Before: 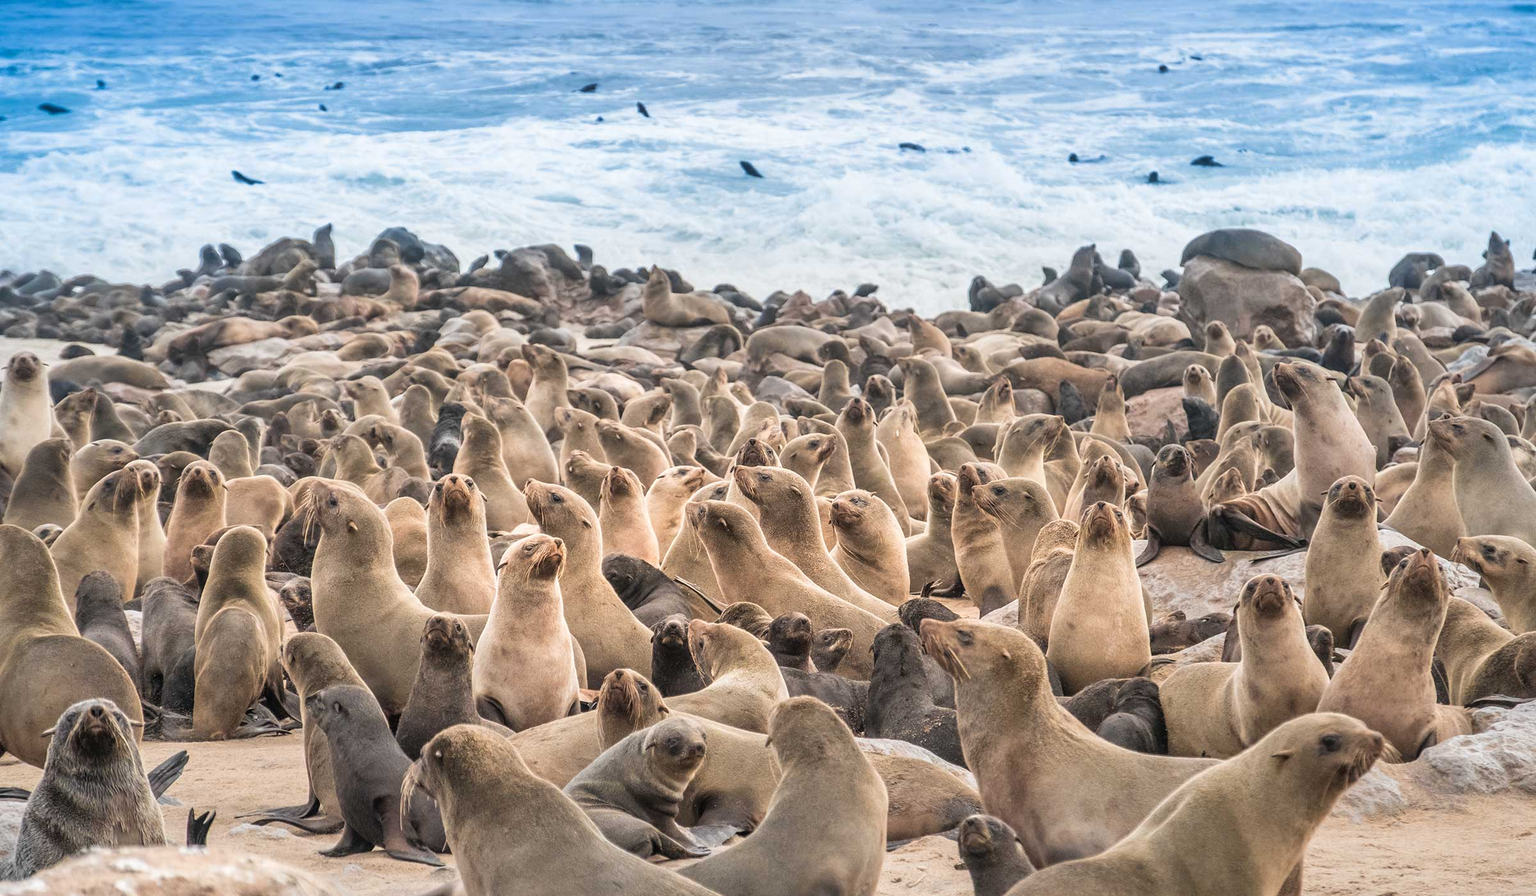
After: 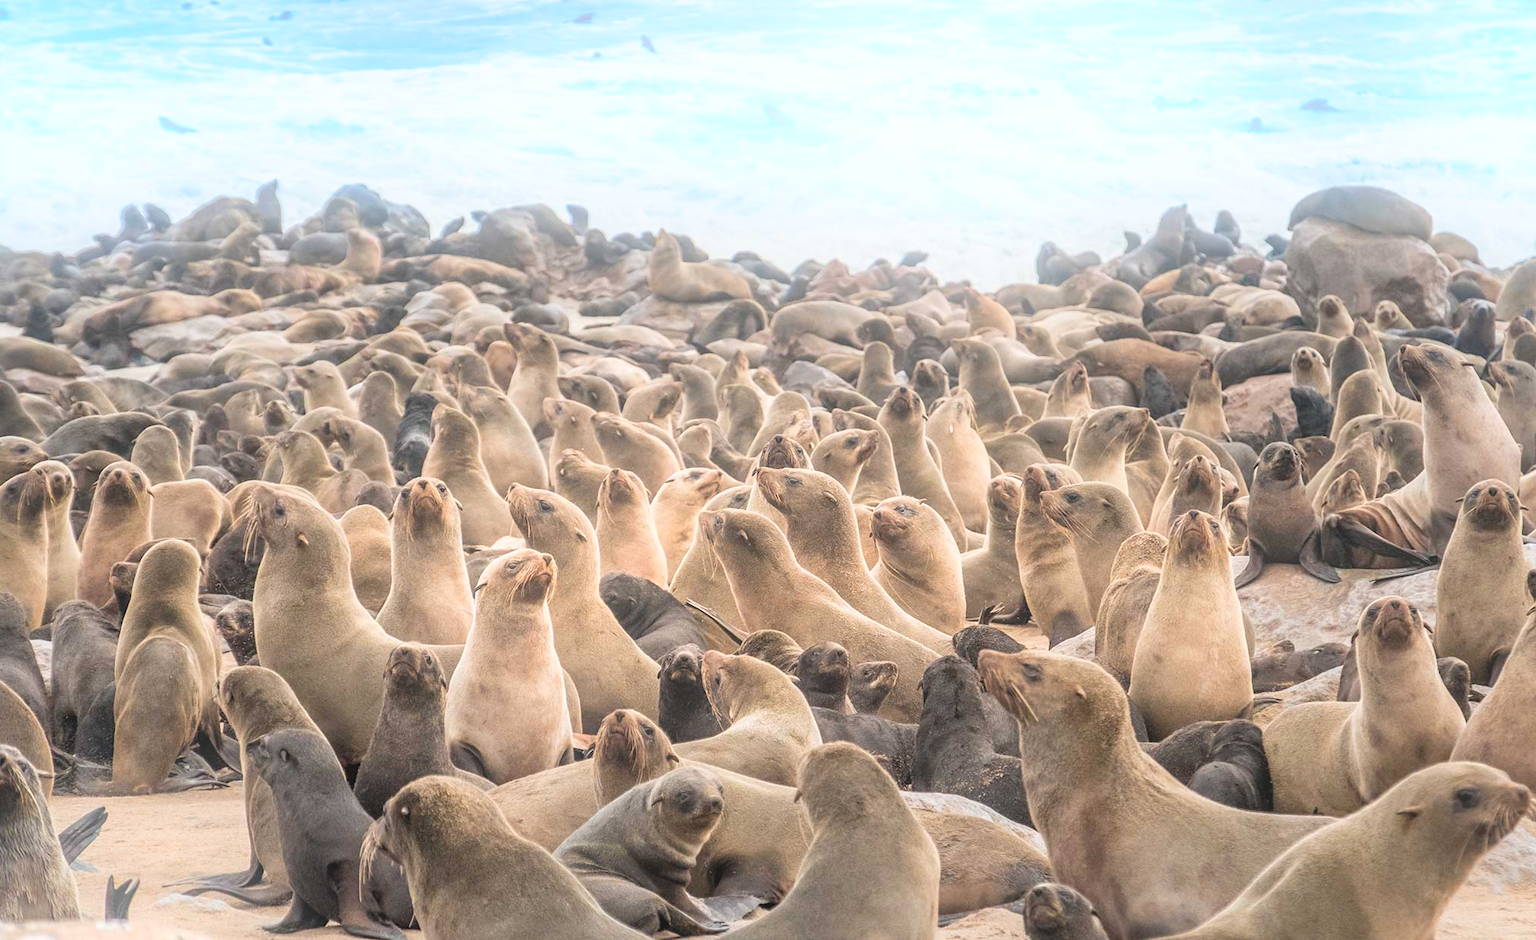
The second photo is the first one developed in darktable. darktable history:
bloom: on, module defaults
crop: left 6.446%, top 8.188%, right 9.538%, bottom 3.548%
